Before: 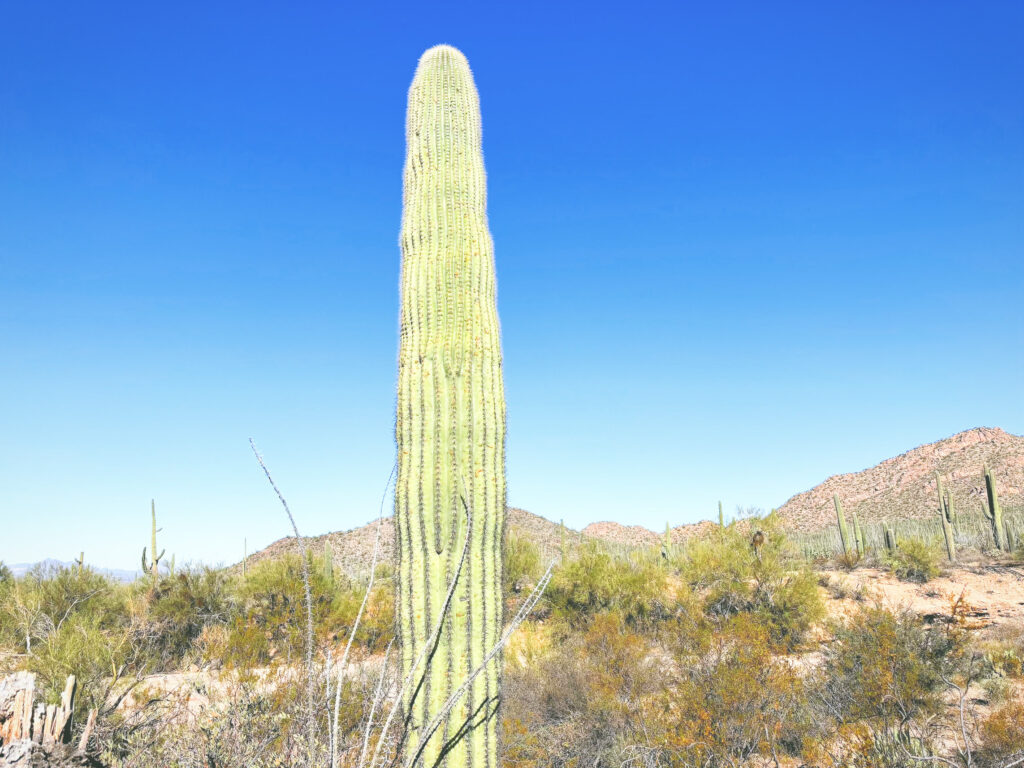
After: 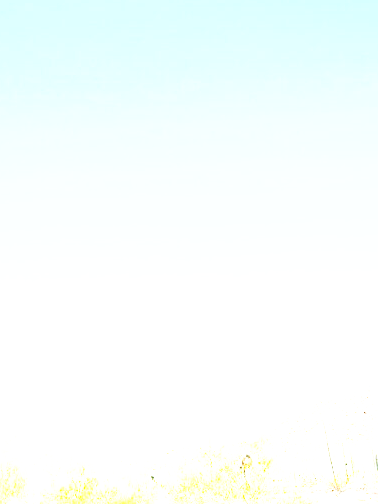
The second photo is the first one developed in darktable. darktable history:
color balance rgb: global vibrance 42.74%
crop and rotate: left 49.936%, top 10.094%, right 13.136%, bottom 24.256%
sharpen: on, module defaults
exposure: black level correction 0, exposure 2.088 EV, compensate exposure bias true, compensate highlight preservation false
base curve: curves: ch0 [(0, 0) (0.007, 0.004) (0.027, 0.03) (0.046, 0.07) (0.207, 0.54) (0.442, 0.872) (0.673, 0.972) (1, 1)], preserve colors none
